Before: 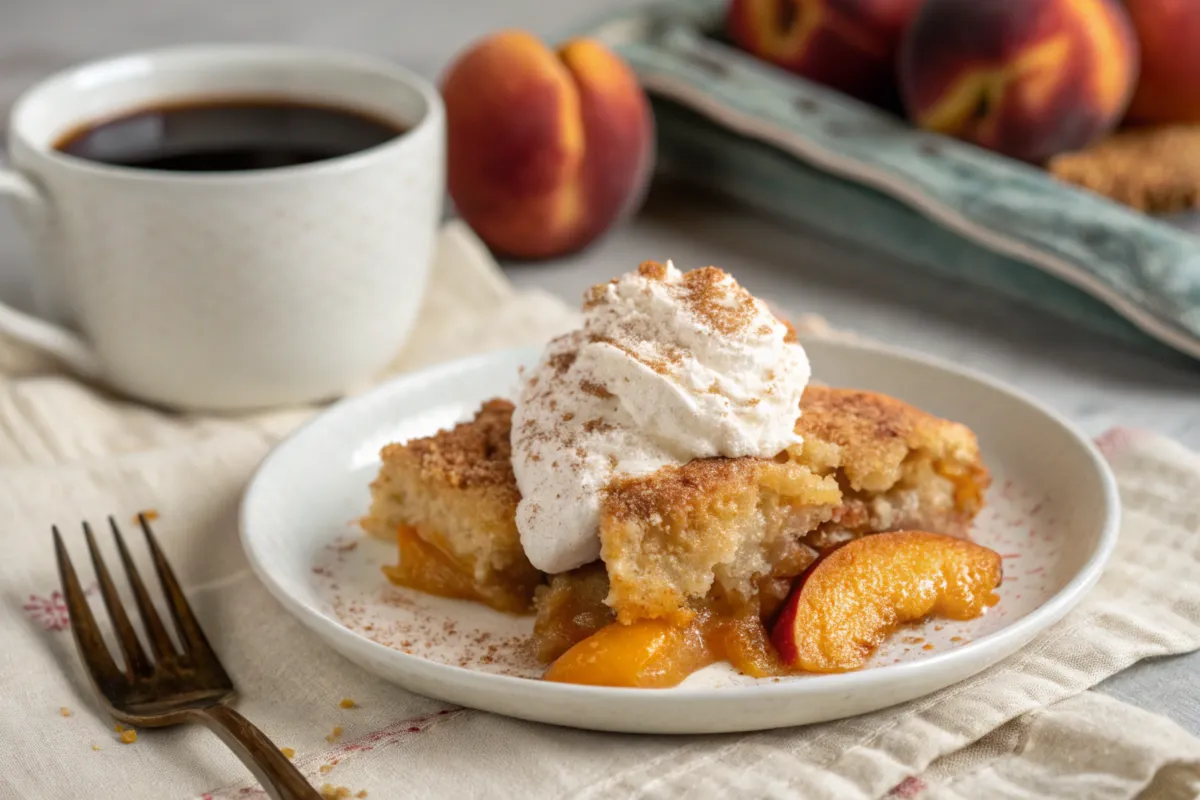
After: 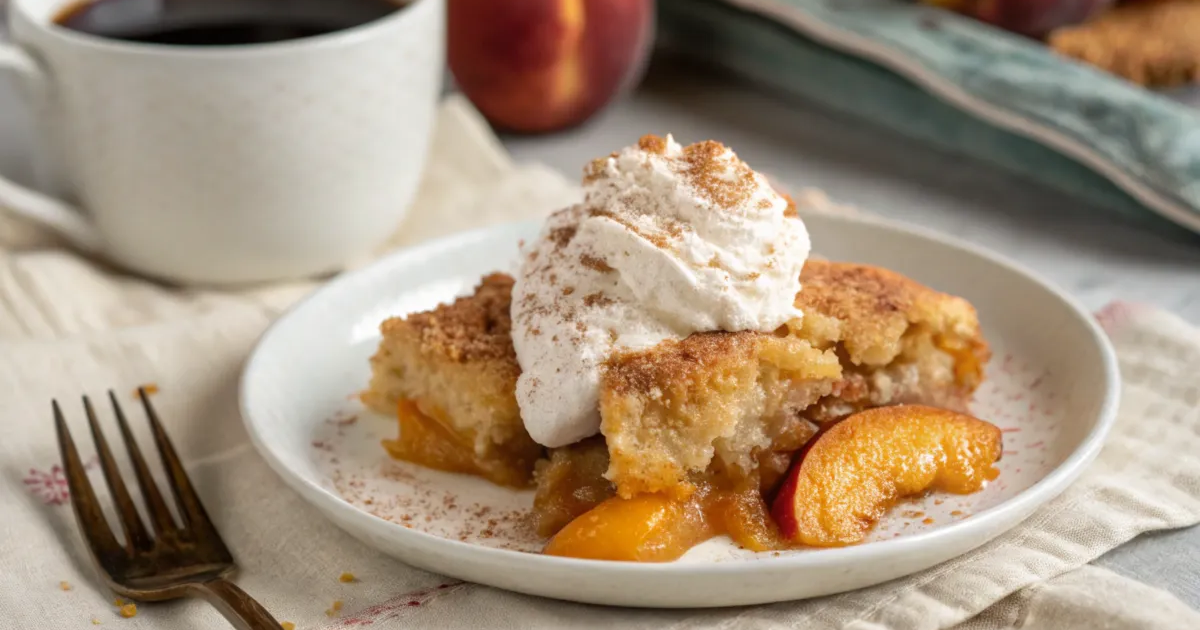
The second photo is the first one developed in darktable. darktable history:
crop and rotate: top 15.833%, bottom 5.311%
